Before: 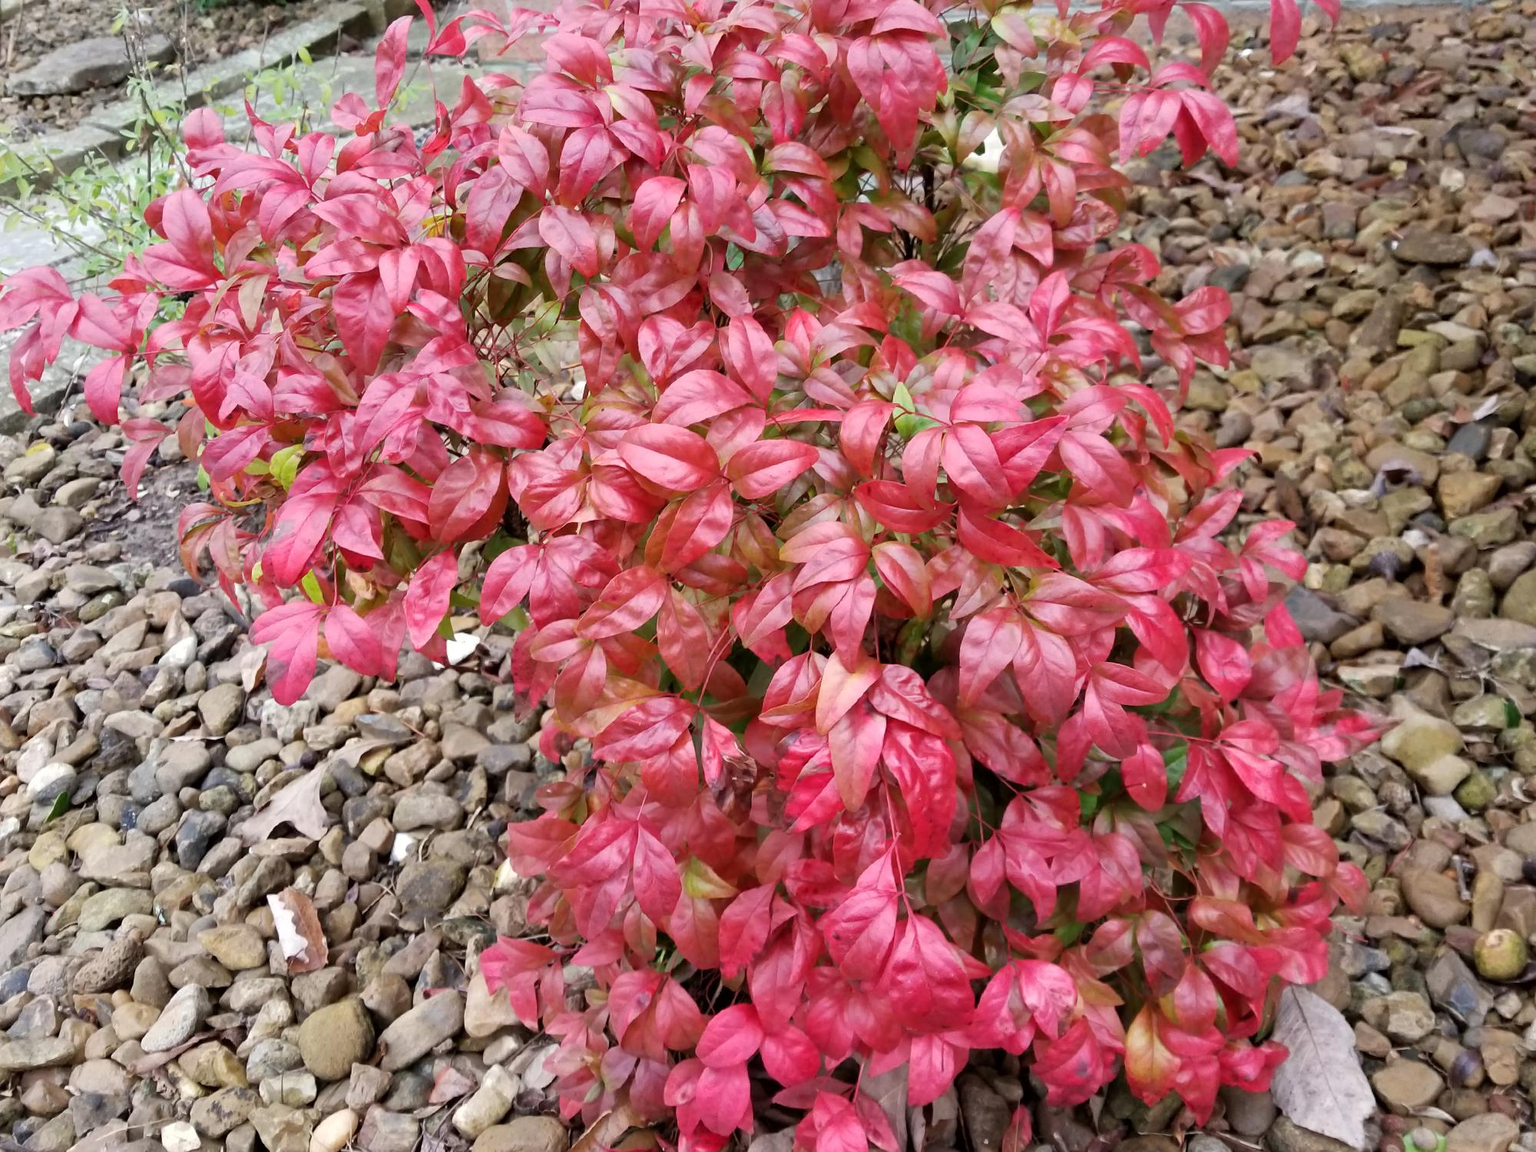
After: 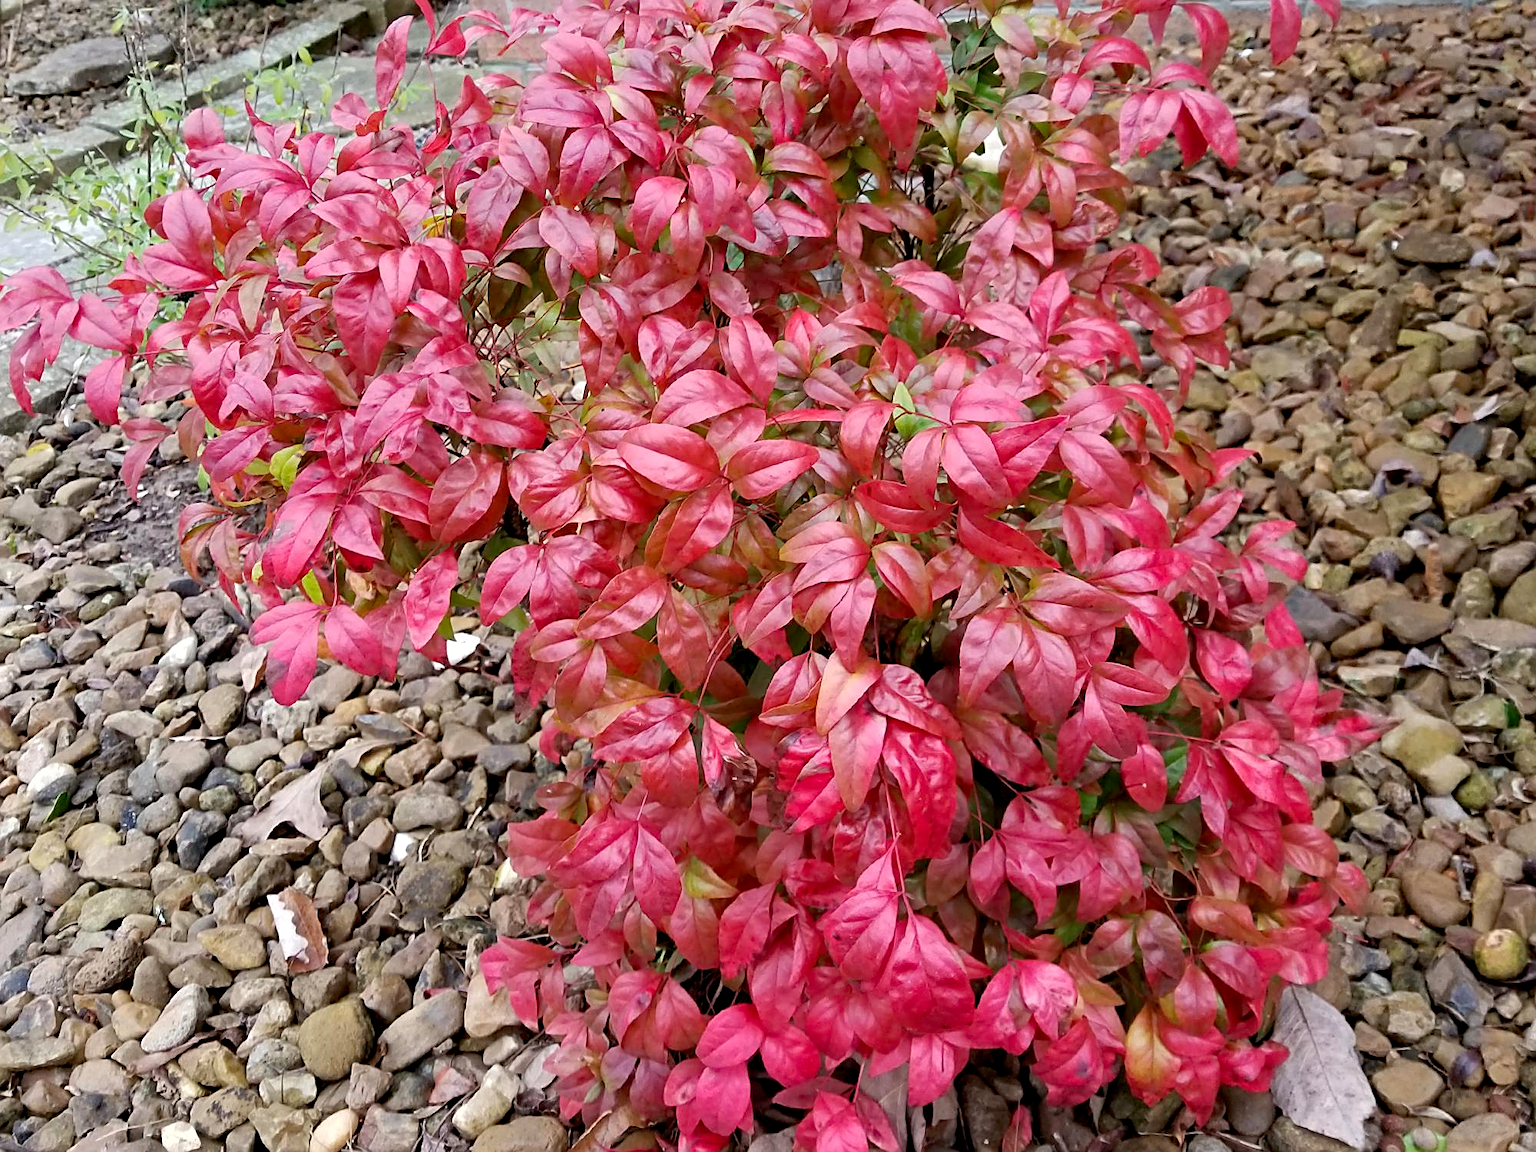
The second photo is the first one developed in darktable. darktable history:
haze removal: compatibility mode true, adaptive false
sharpen: on, module defaults
exposure: black level correction 0.004, exposure 0.014 EV, compensate highlight preservation false
